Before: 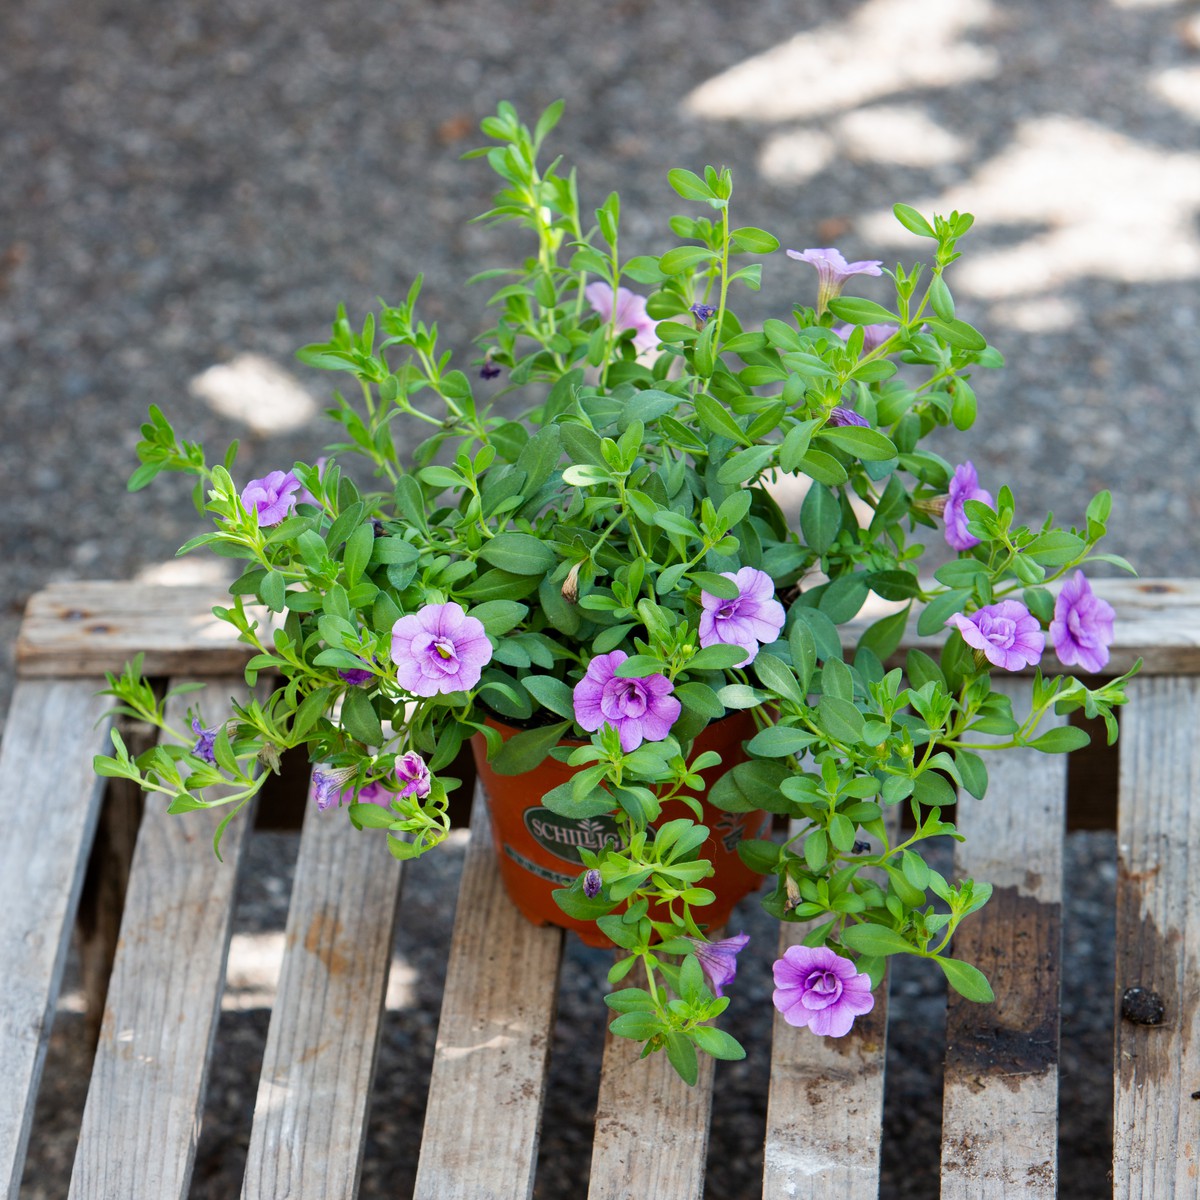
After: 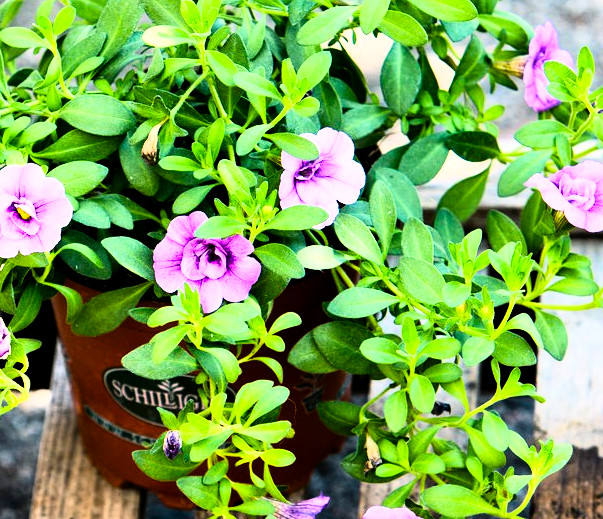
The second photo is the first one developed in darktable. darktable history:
crop: left 35.03%, top 36.625%, right 14.663%, bottom 20.057%
rgb curve: curves: ch0 [(0, 0) (0.21, 0.15) (0.24, 0.21) (0.5, 0.75) (0.75, 0.96) (0.89, 0.99) (1, 1)]; ch1 [(0, 0.02) (0.21, 0.13) (0.25, 0.2) (0.5, 0.67) (0.75, 0.9) (0.89, 0.97) (1, 1)]; ch2 [(0, 0.02) (0.21, 0.13) (0.25, 0.2) (0.5, 0.67) (0.75, 0.9) (0.89, 0.97) (1, 1)], compensate middle gray true
color balance rgb: shadows lift › chroma 2%, shadows lift › hue 185.64°, power › luminance 1.48%, highlights gain › chroma 3%, highlights gain › hue 54.51°, global offset › luminance -0.4%, perceptual saturation grading › highlights -18.47%, perceptual saturation grading › mid-tones 6.62%, perceptual saturation grading › shadows 28.22%, perceptual brilliance grading › highlights 15.68%, perceptual brilliance grading › shadows -14.29%, global vibrance 25.96%, contrast 6.45%
